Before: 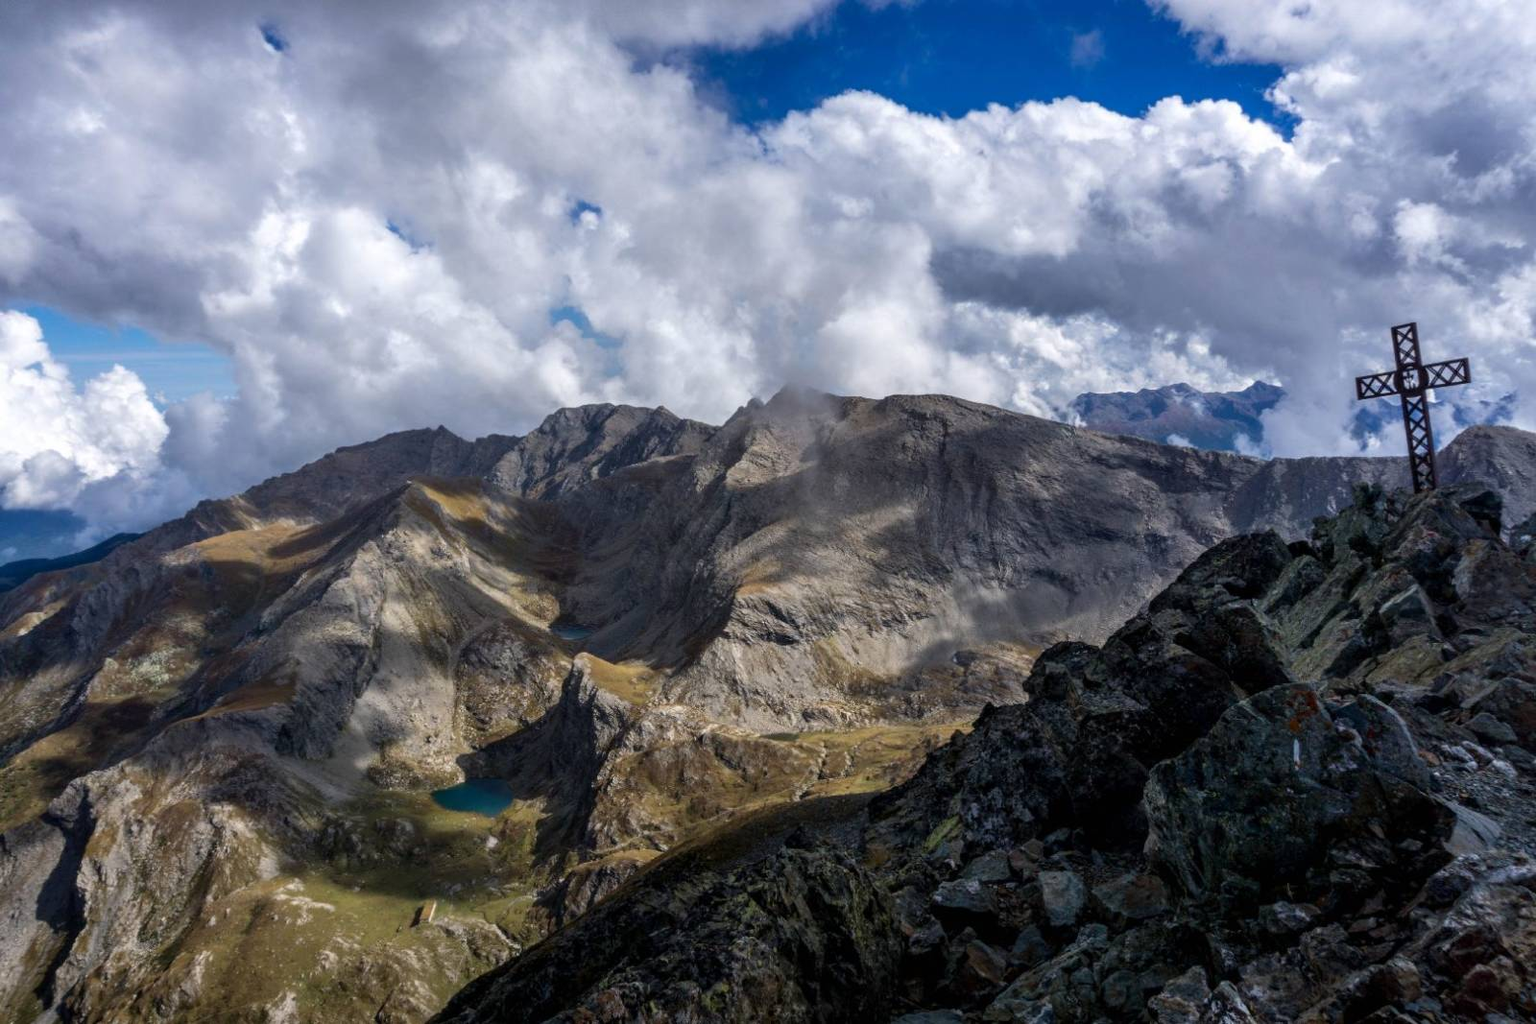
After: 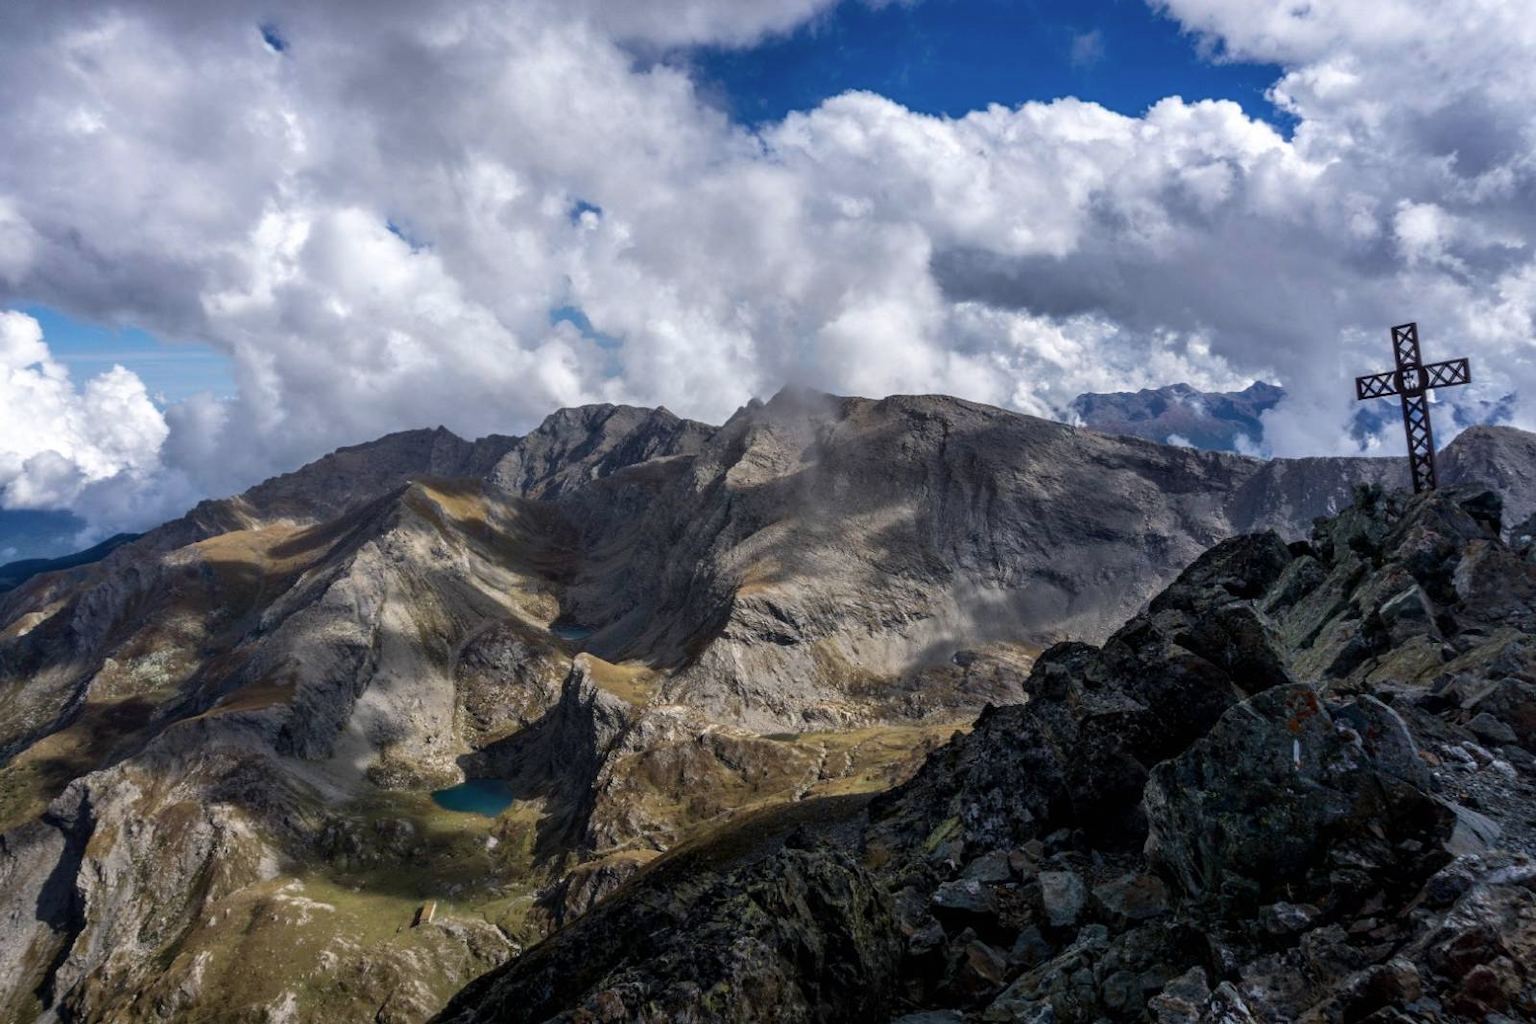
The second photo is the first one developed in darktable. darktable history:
contrast brightness saturation: saturation -0.096
